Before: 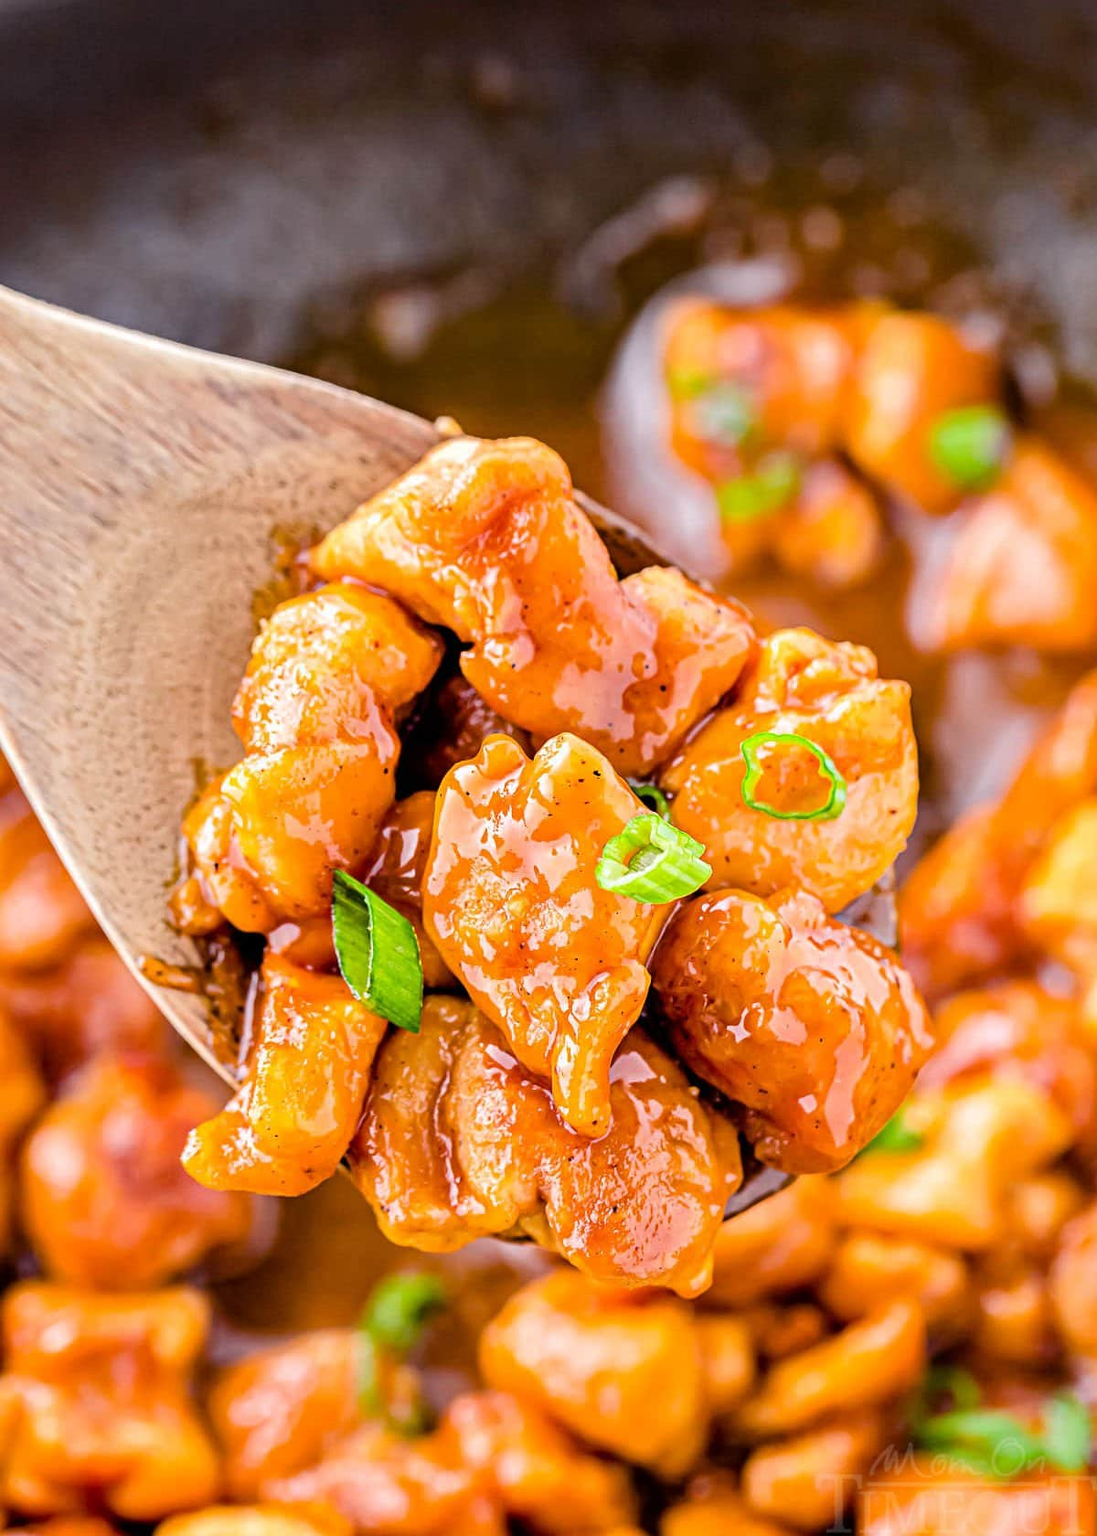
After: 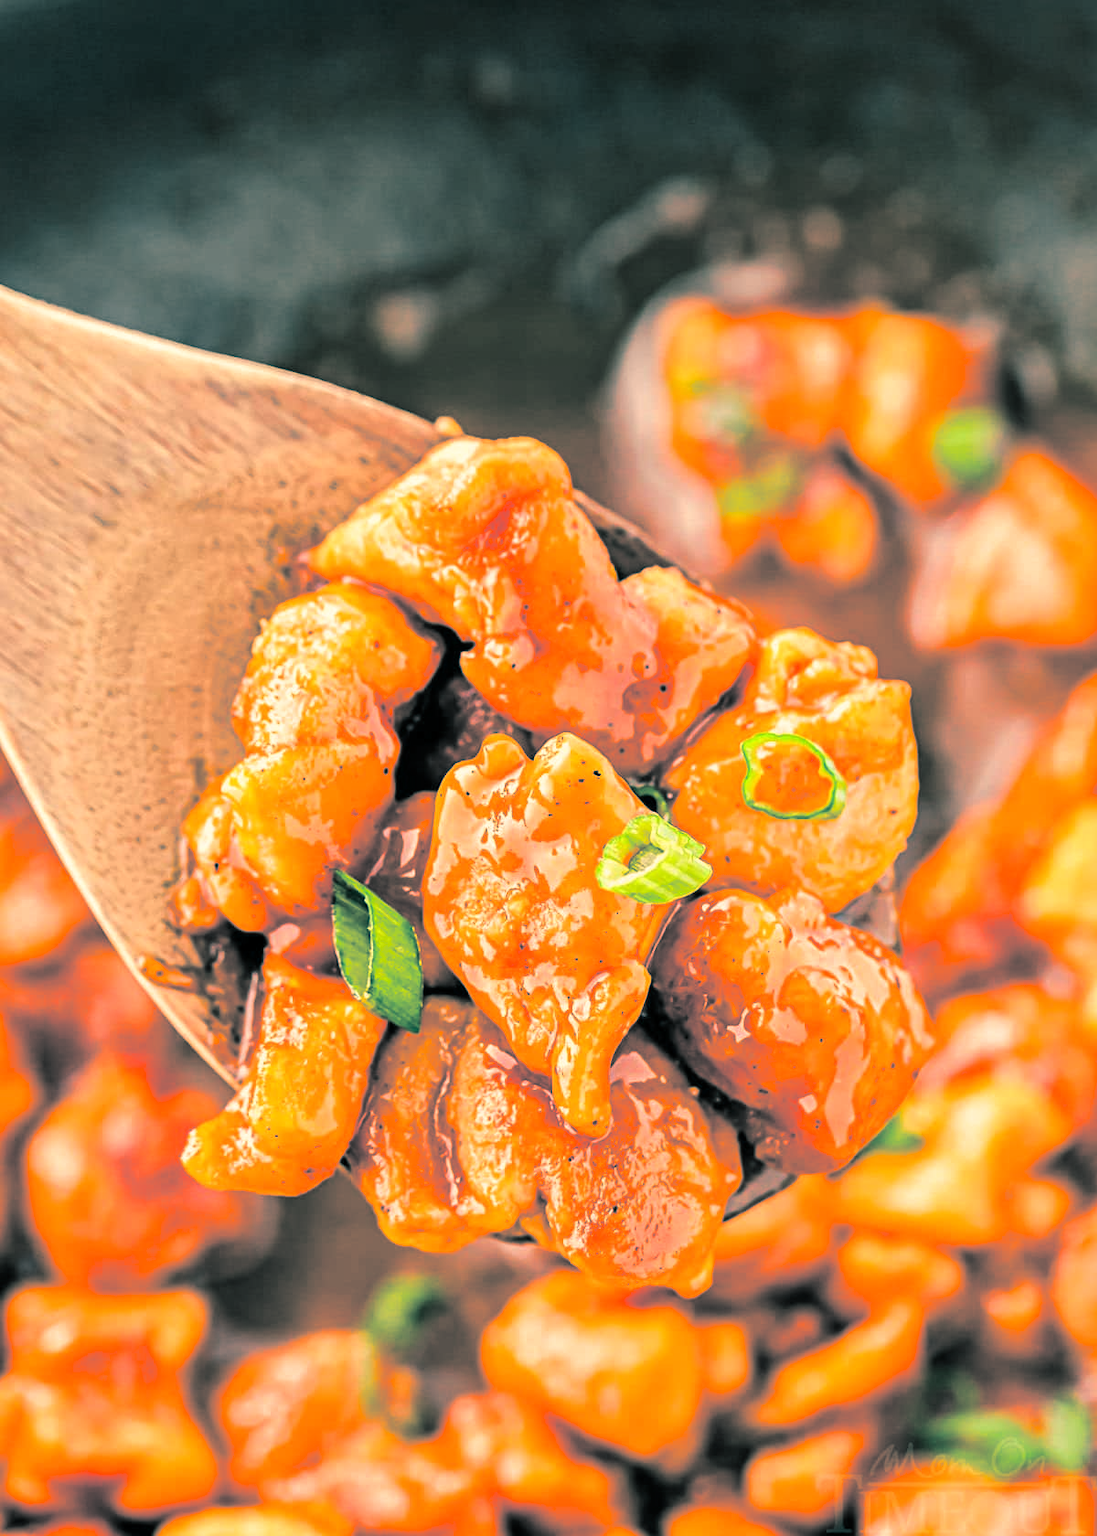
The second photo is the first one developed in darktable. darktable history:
white balance: red 1.123, blue 0.83
split-toning: shadows › hue 186.43°, highlights › hue 49.29°, compress 30.29%
